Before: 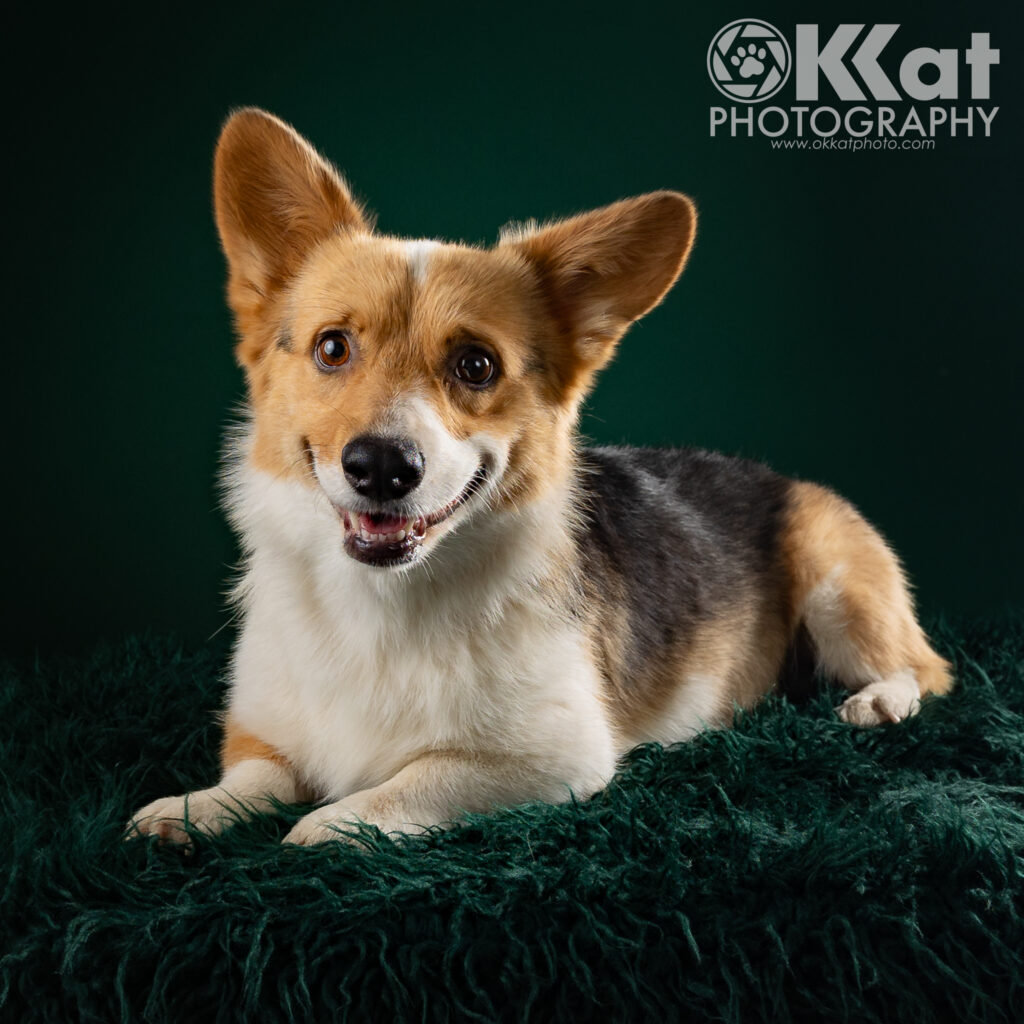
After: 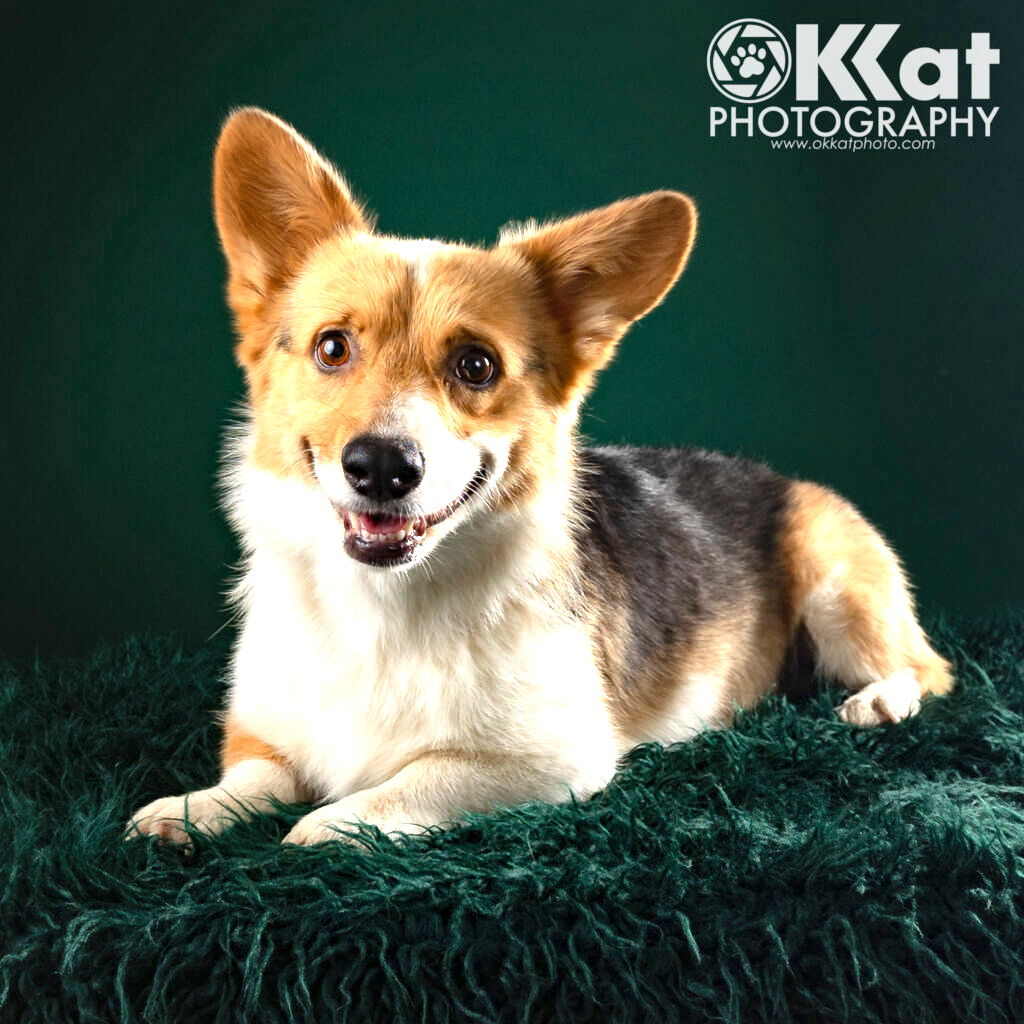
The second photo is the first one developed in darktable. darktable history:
exposure: exposure 1.159 EV, compensate highlight preservation false
shadows and highlights: shadows 36.89, highlights -27.29, soften with gaussian
